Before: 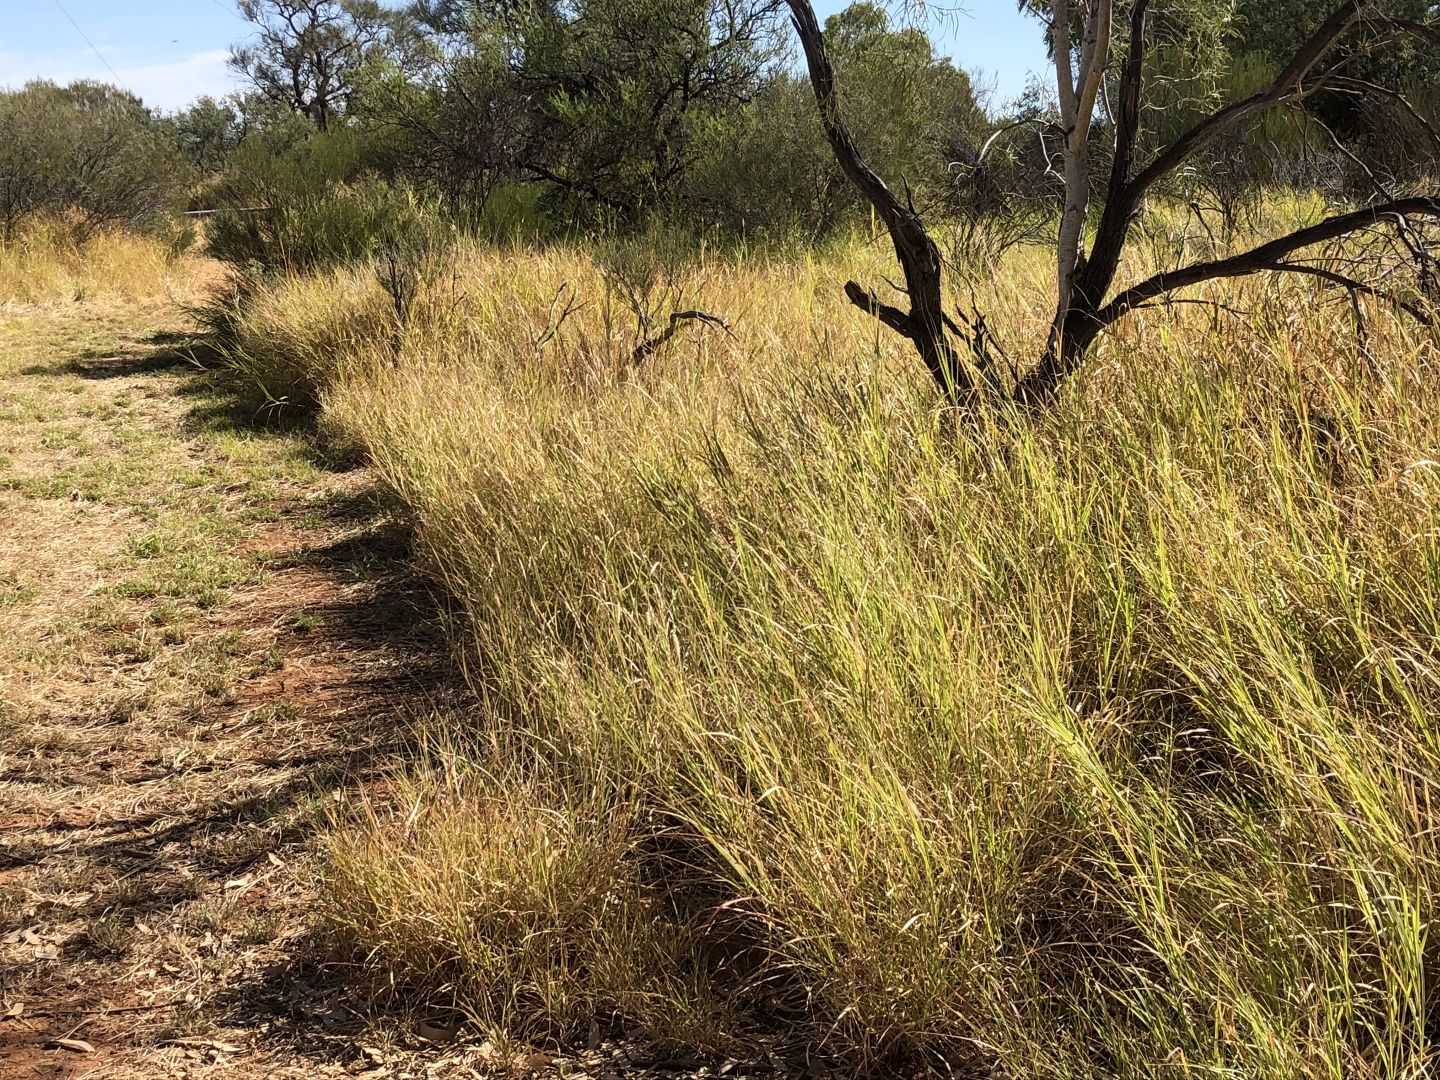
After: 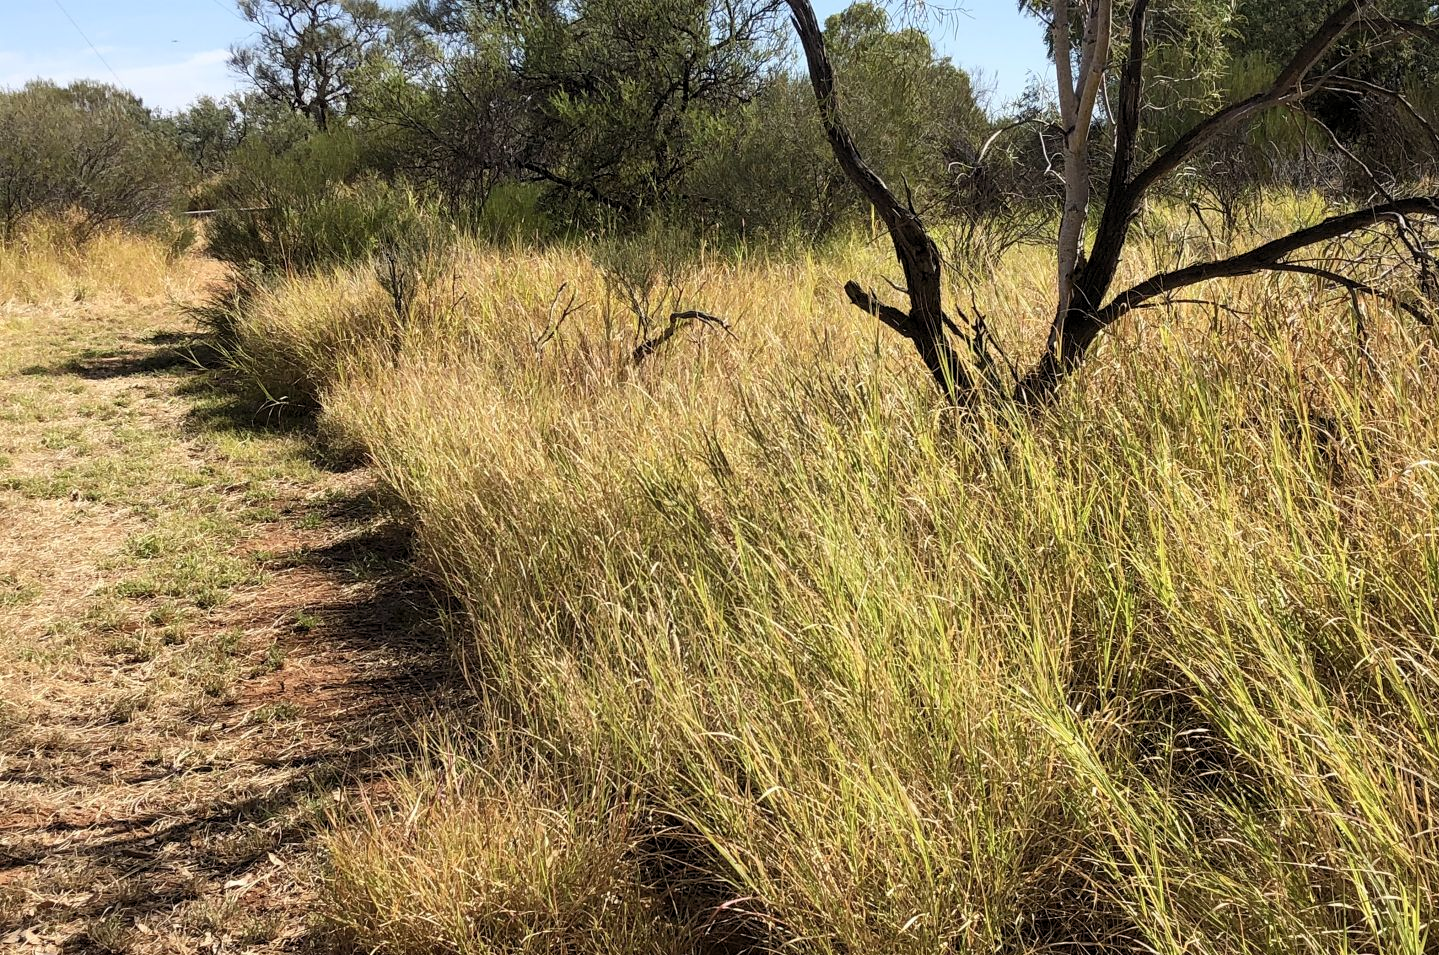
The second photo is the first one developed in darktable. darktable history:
levels: levels [0.018, 0.493, 1]
contrast brightness saturation: saturation -0.04
crop and rotate: top 0%, bottom 11.49%
